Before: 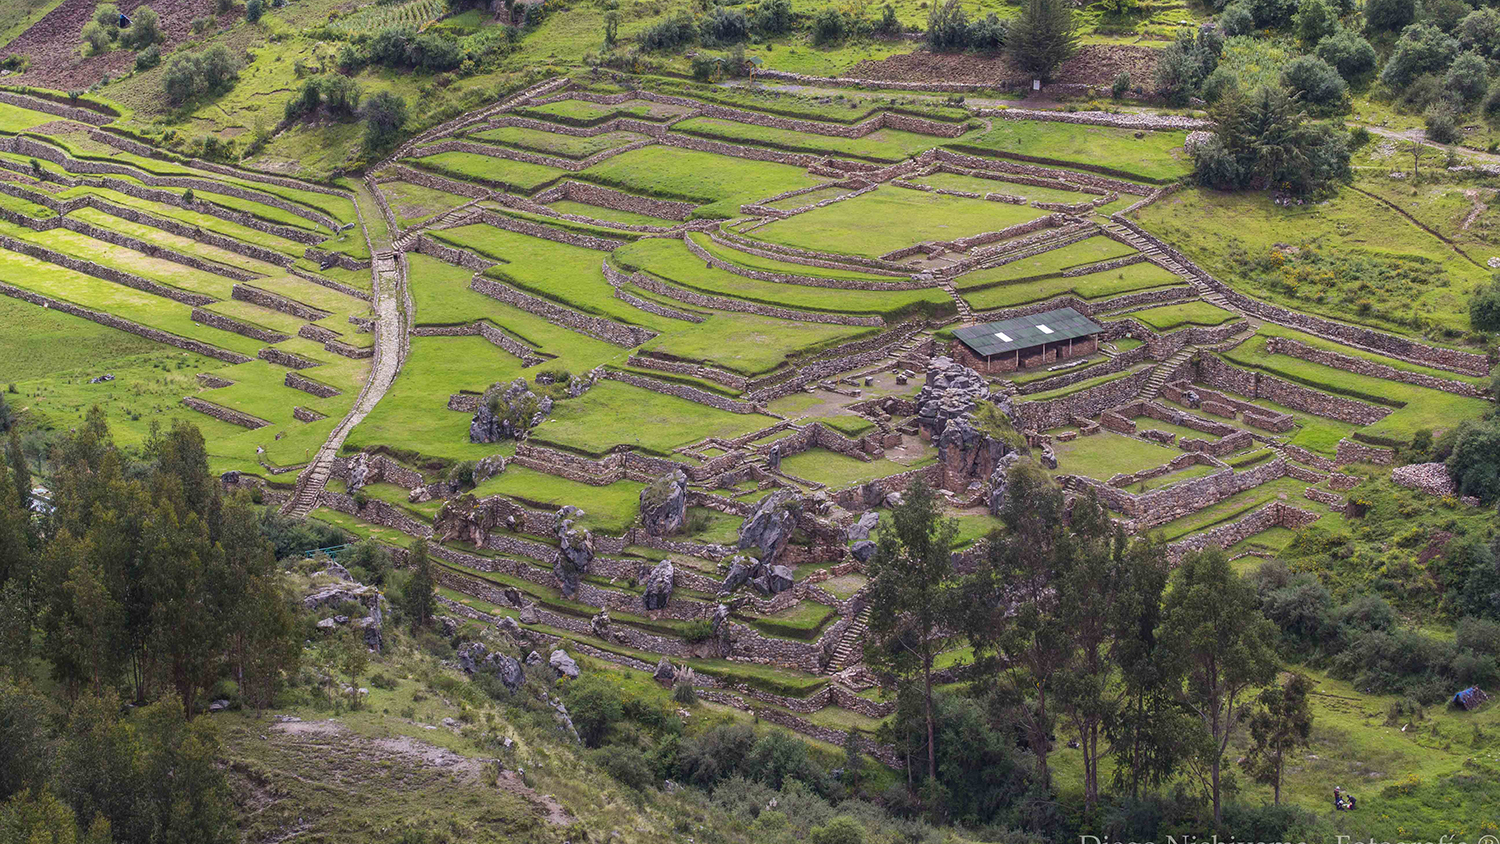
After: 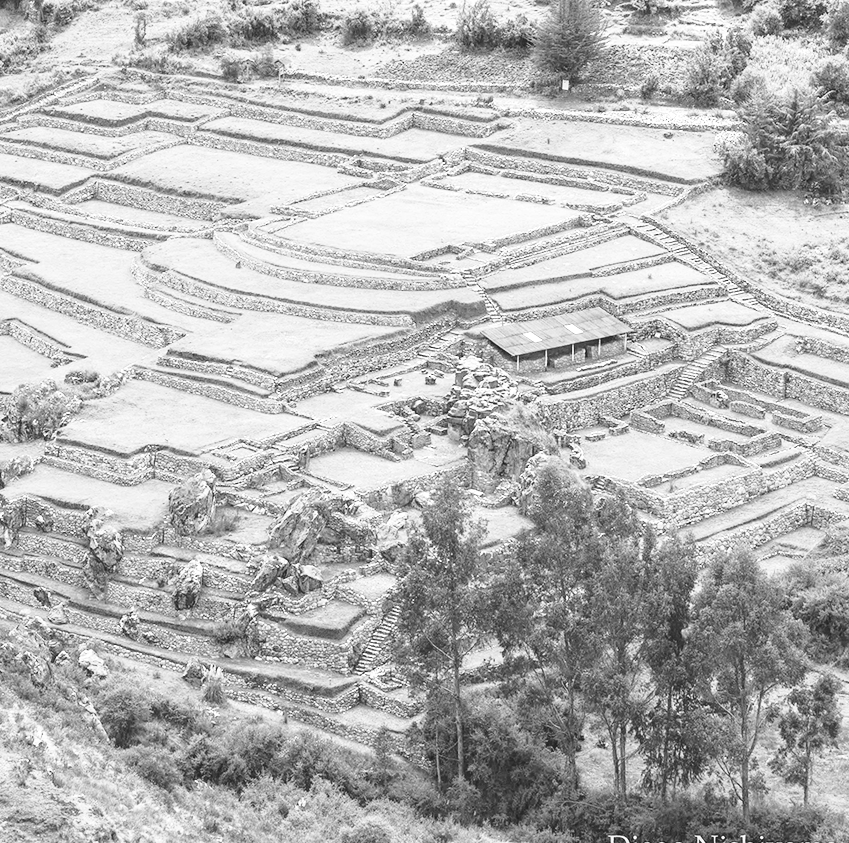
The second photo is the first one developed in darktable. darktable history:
crop: left 31.458%, top 0%, right 11.876%
base curve: curves: ch0 [(0, 0) (0.028, 0.03) (0.121, 0.232) (0.46, 0.748) (0.859, 0.968) (1, 1)], preserve colors none
monochrome: on, module defaults
exposure: black level correction -0.005, exposure 1.002 EV, compensate highlight preservation false
